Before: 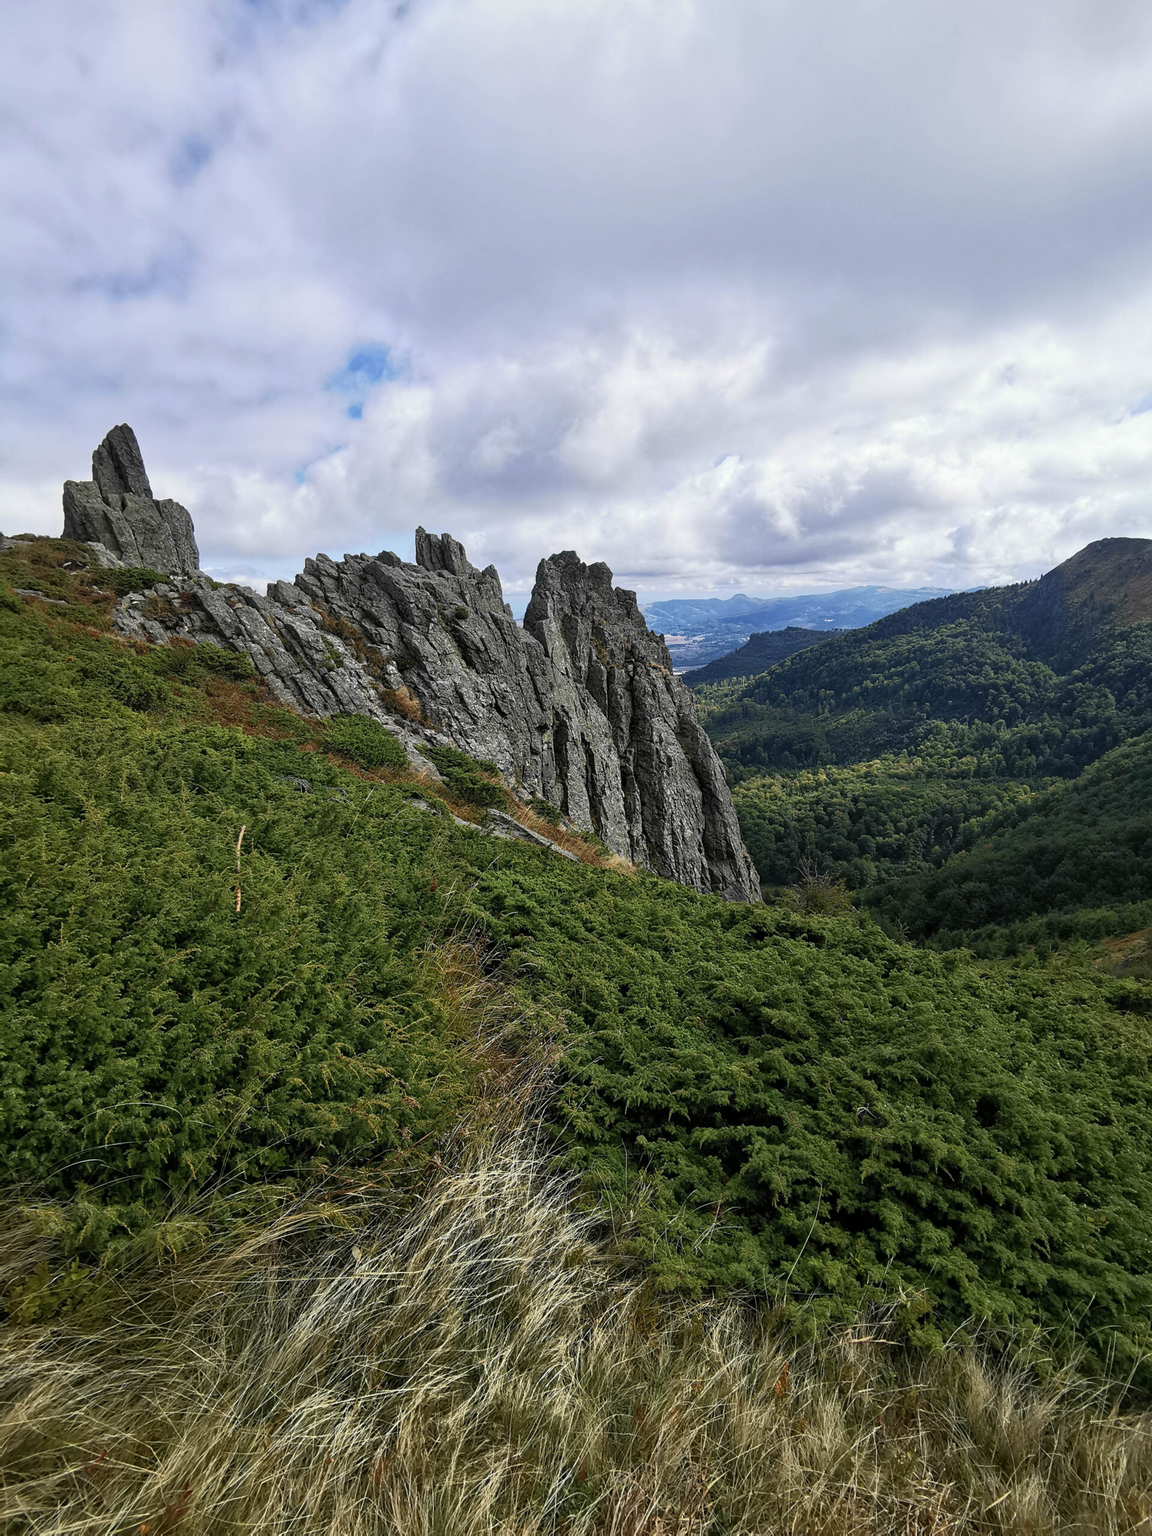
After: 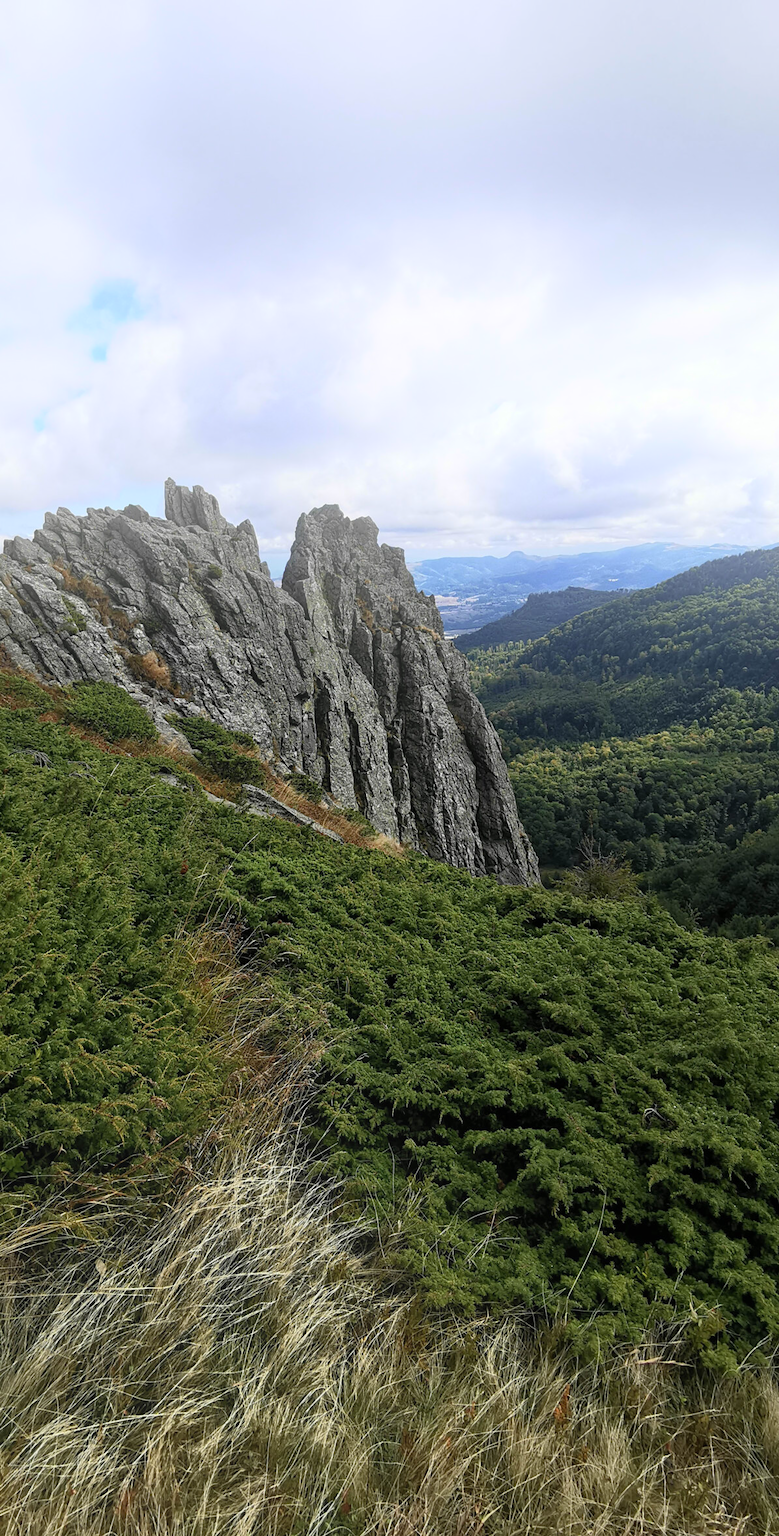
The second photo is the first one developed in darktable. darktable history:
crop and rotate: left 22.918%, top 5.629%, right 14.711%, bottom 2.247%
bloom: size 38%, threshold 95%, strength 30%
